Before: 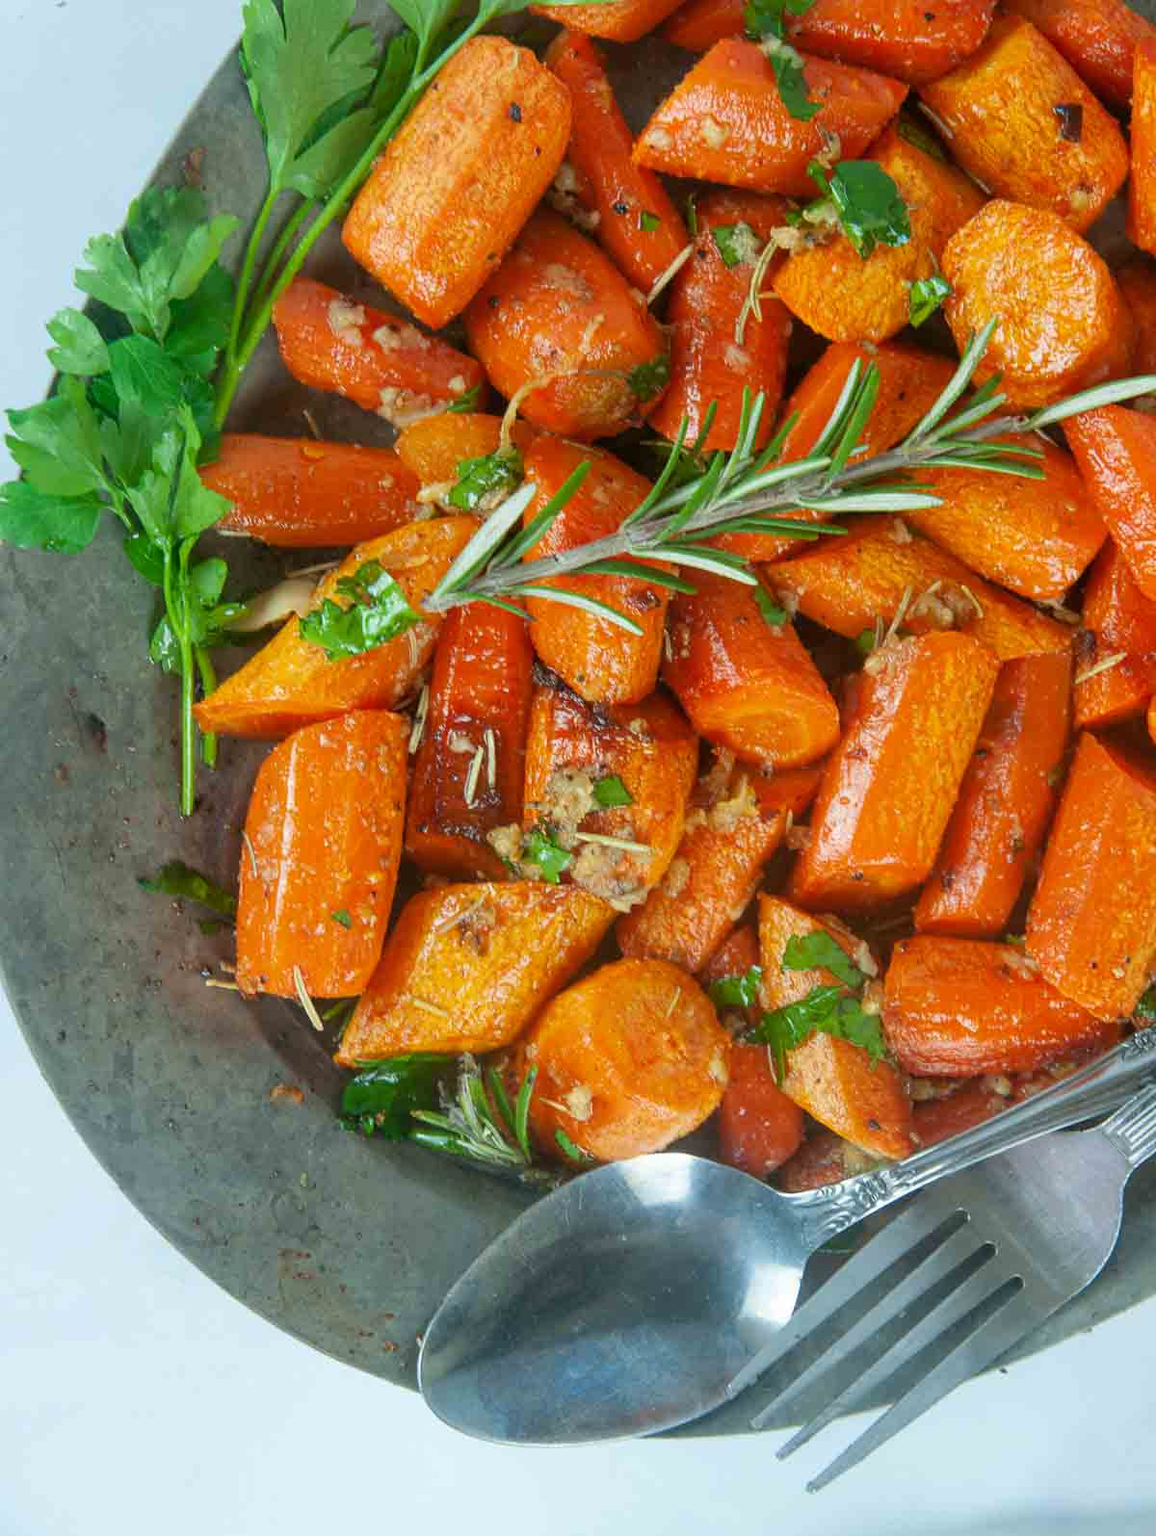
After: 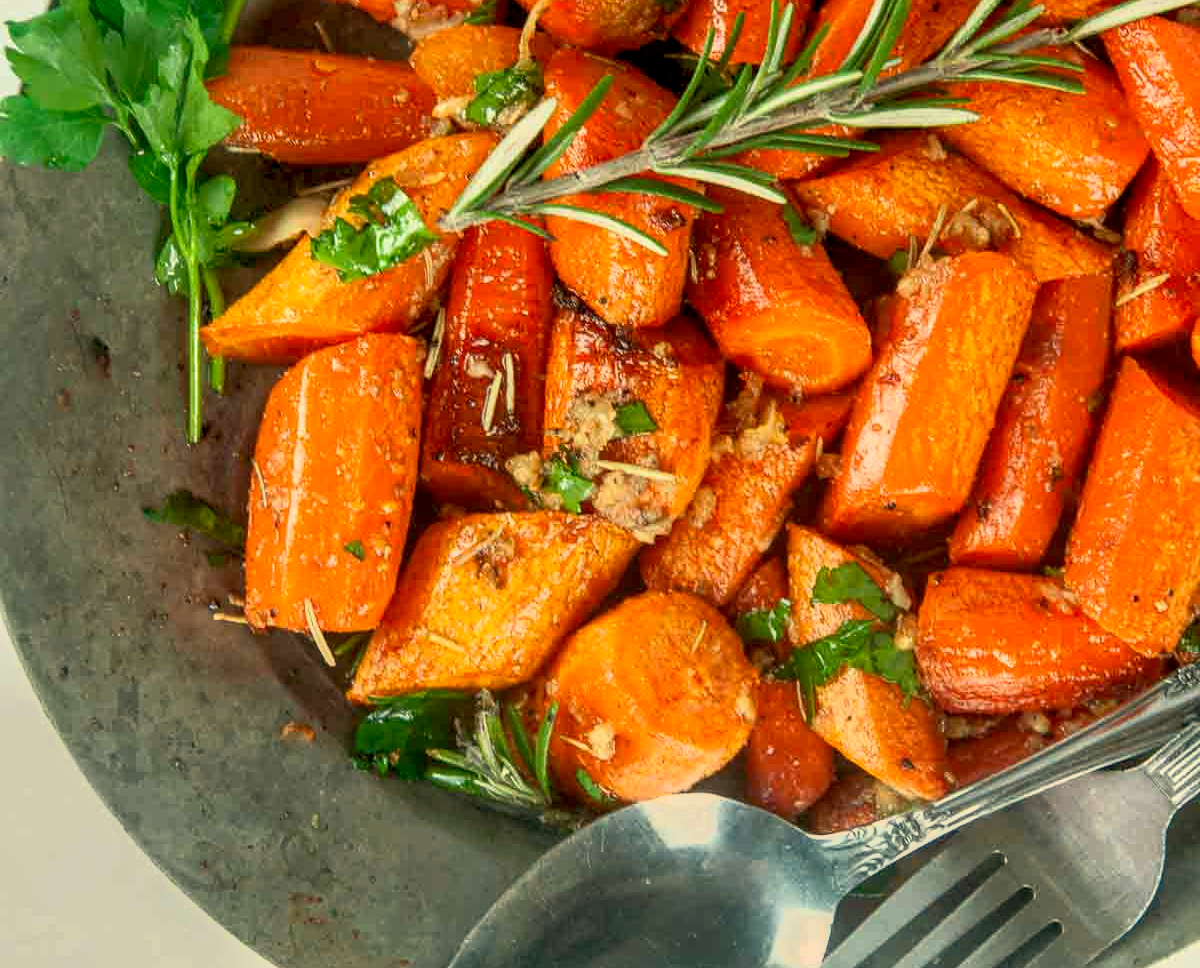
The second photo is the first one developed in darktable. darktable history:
tone equalizer: -7 EV -0.63 EV, -6 EV 1 EV, -5 EV -0.45 EV, -4 EV 0.43 EV, -3 EV 0.41 EV, -2 EV 0.15 EV, -1 EV -0.15 EV, +0 EV -0.39 EV, smoothing diameter 25%, edges refinement/feathering 10, preserve details guided filter
white balance: red 1.123, blue 0.83
local contrast: on, module defaults
exposure: black level correction 0.009, compensate highlight preservation false
crop and rotate: top 25.357%, bottom 13.942%
